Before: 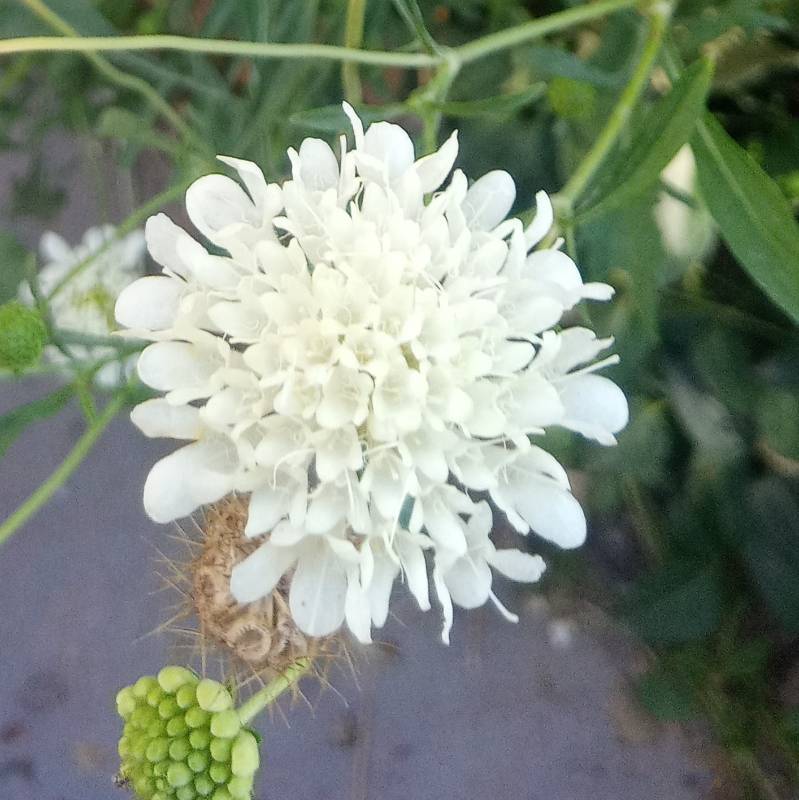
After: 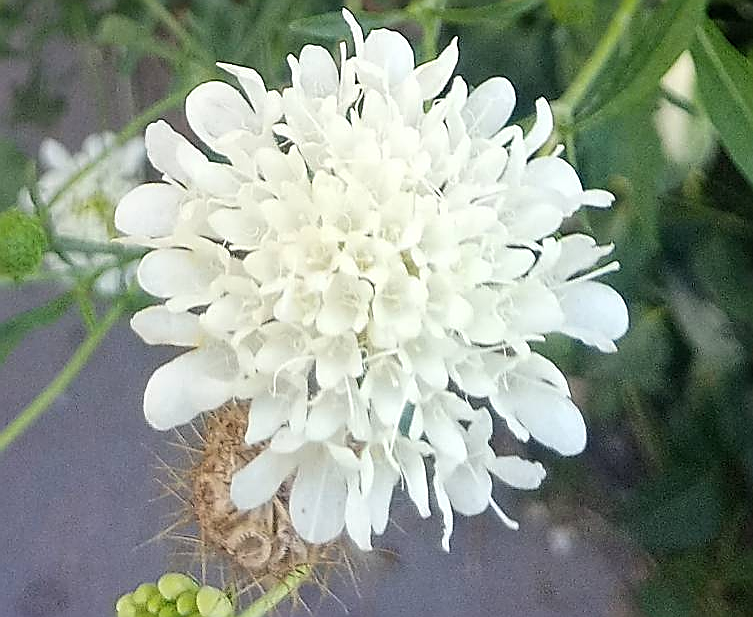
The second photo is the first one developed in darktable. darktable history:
crop and rotate: angle 0.03°, top 11.643%, right 5.651%, bottom 11.189%
sharpen: radius 1.685, amount 1.294
